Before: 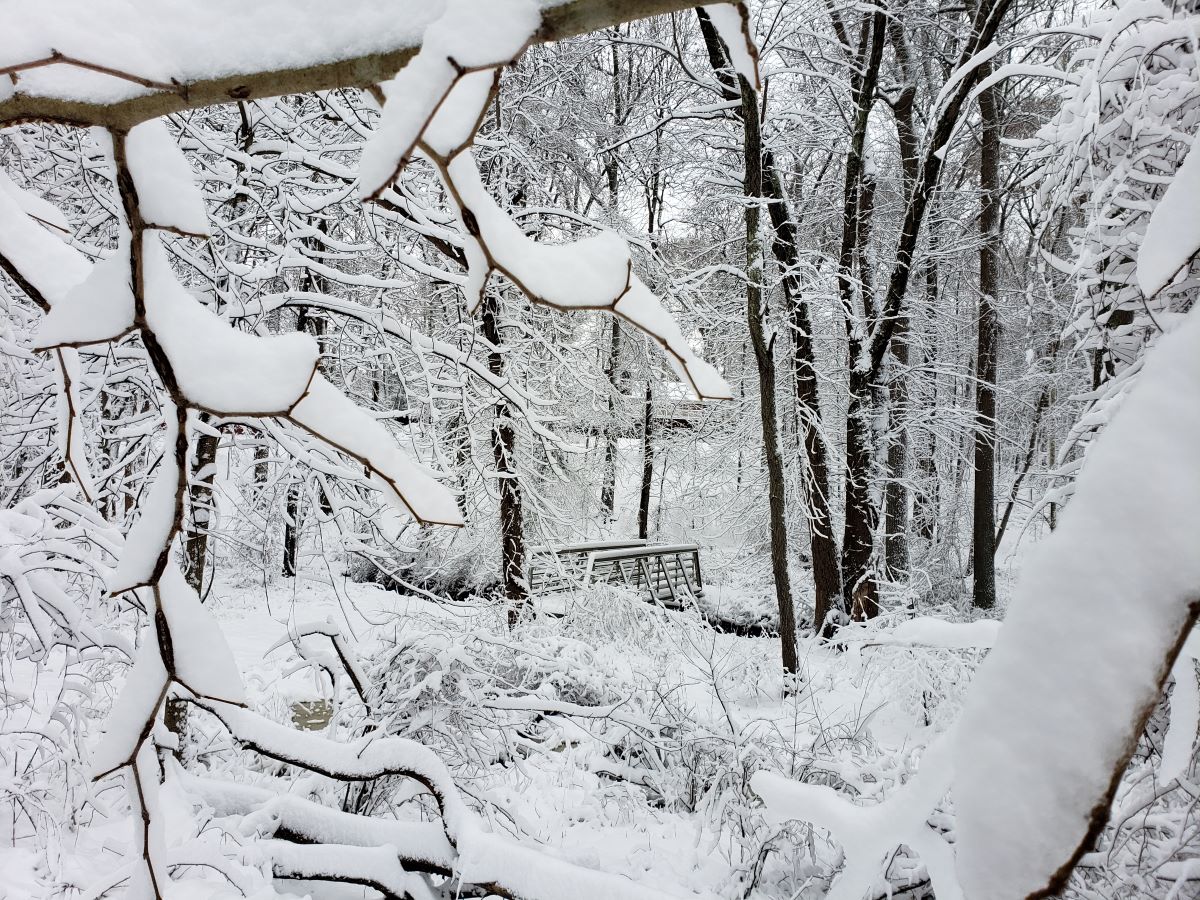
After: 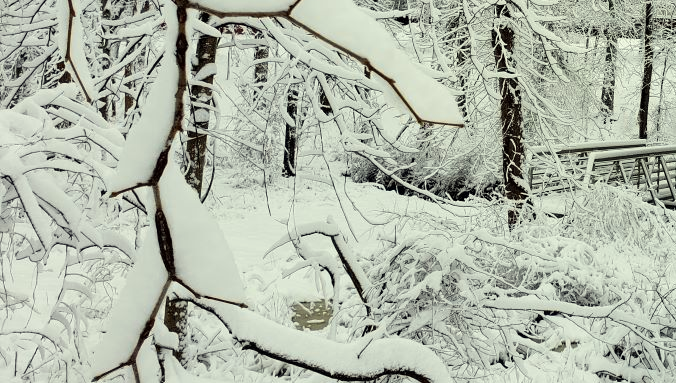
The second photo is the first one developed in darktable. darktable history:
color correction: highlights a* -5.94, highlights b* 11.19
crop: top 44.483%, right 43.593%, bottom 12.892%
